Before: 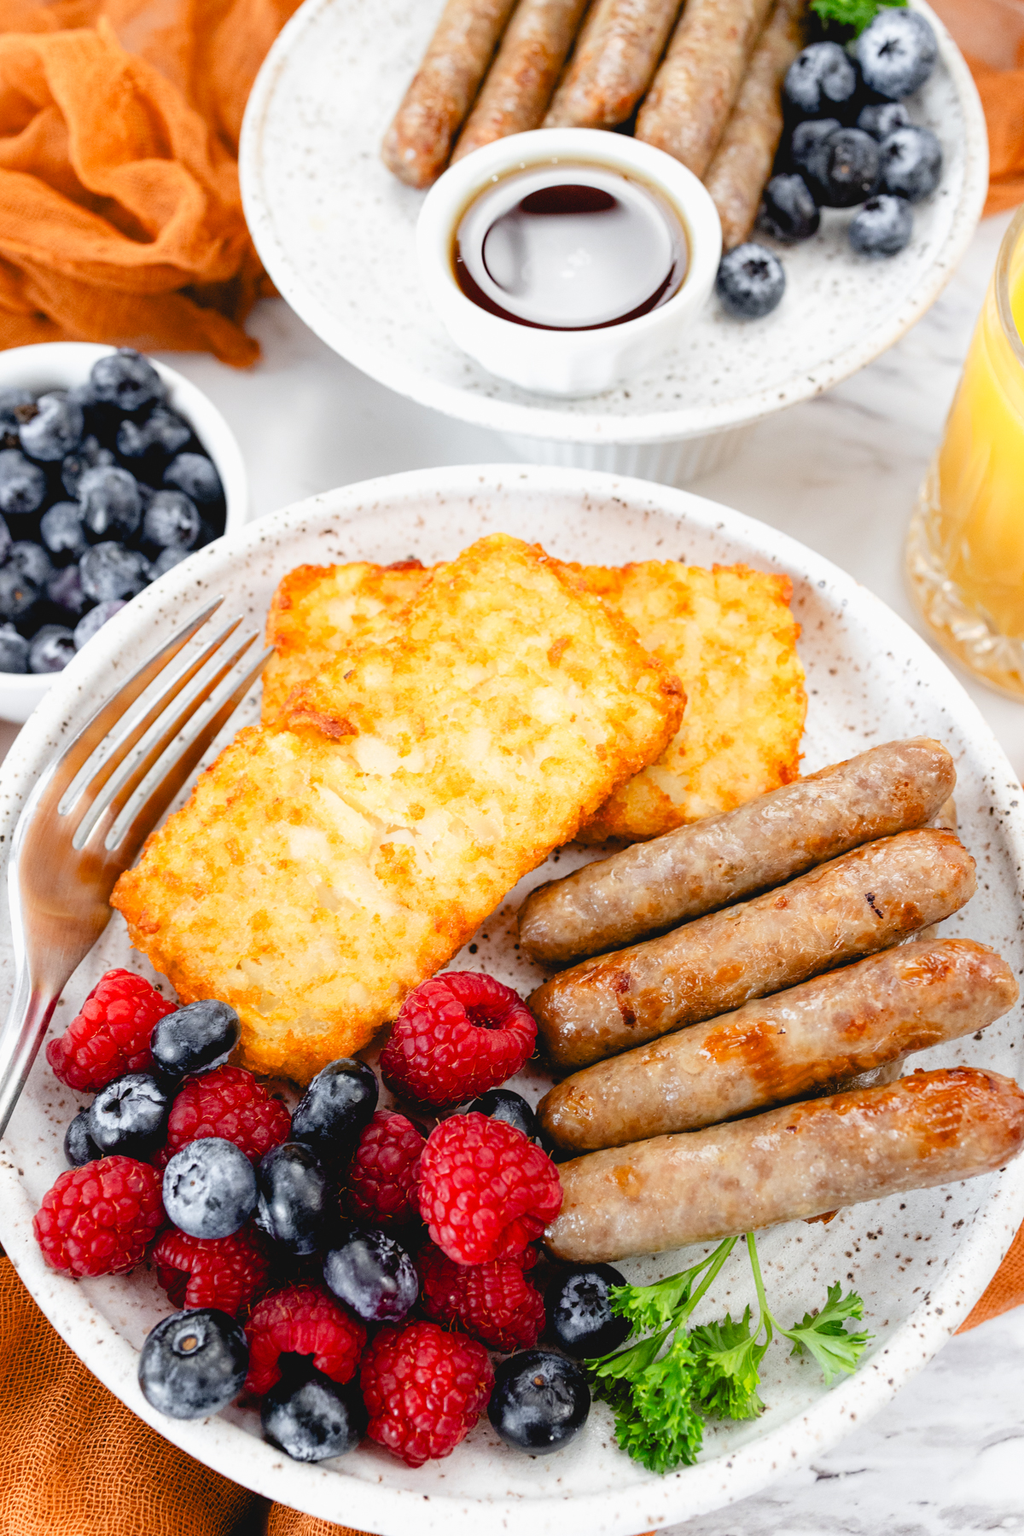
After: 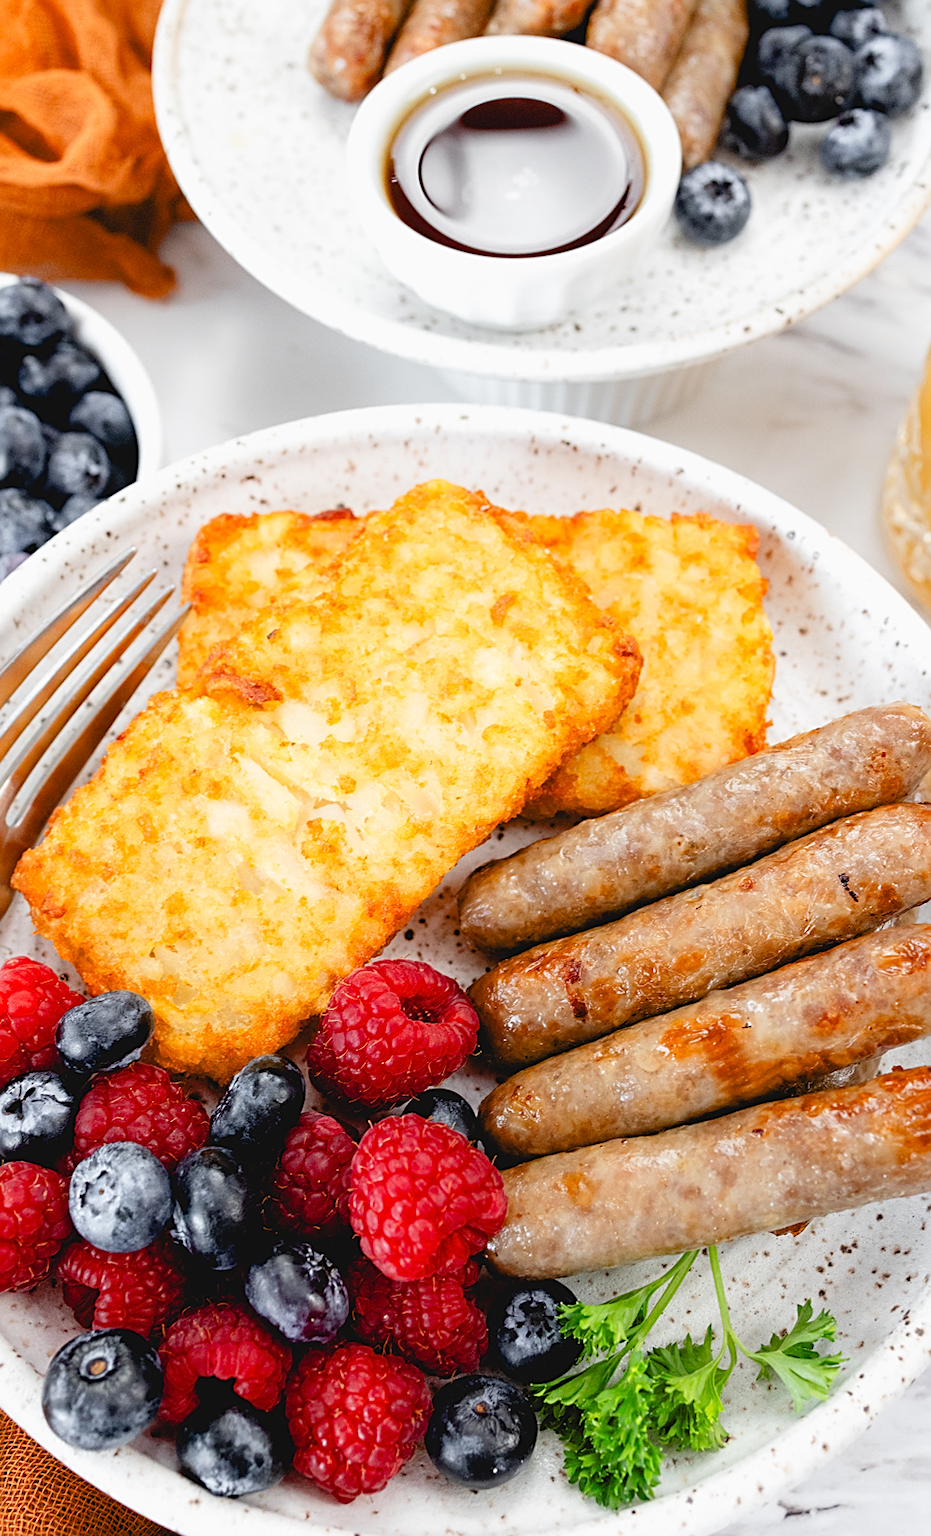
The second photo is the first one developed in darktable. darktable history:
crop: left 9.826%, top 6.251%, right 7.104%, bottom 2.423%
sharpen: on, module defaults
